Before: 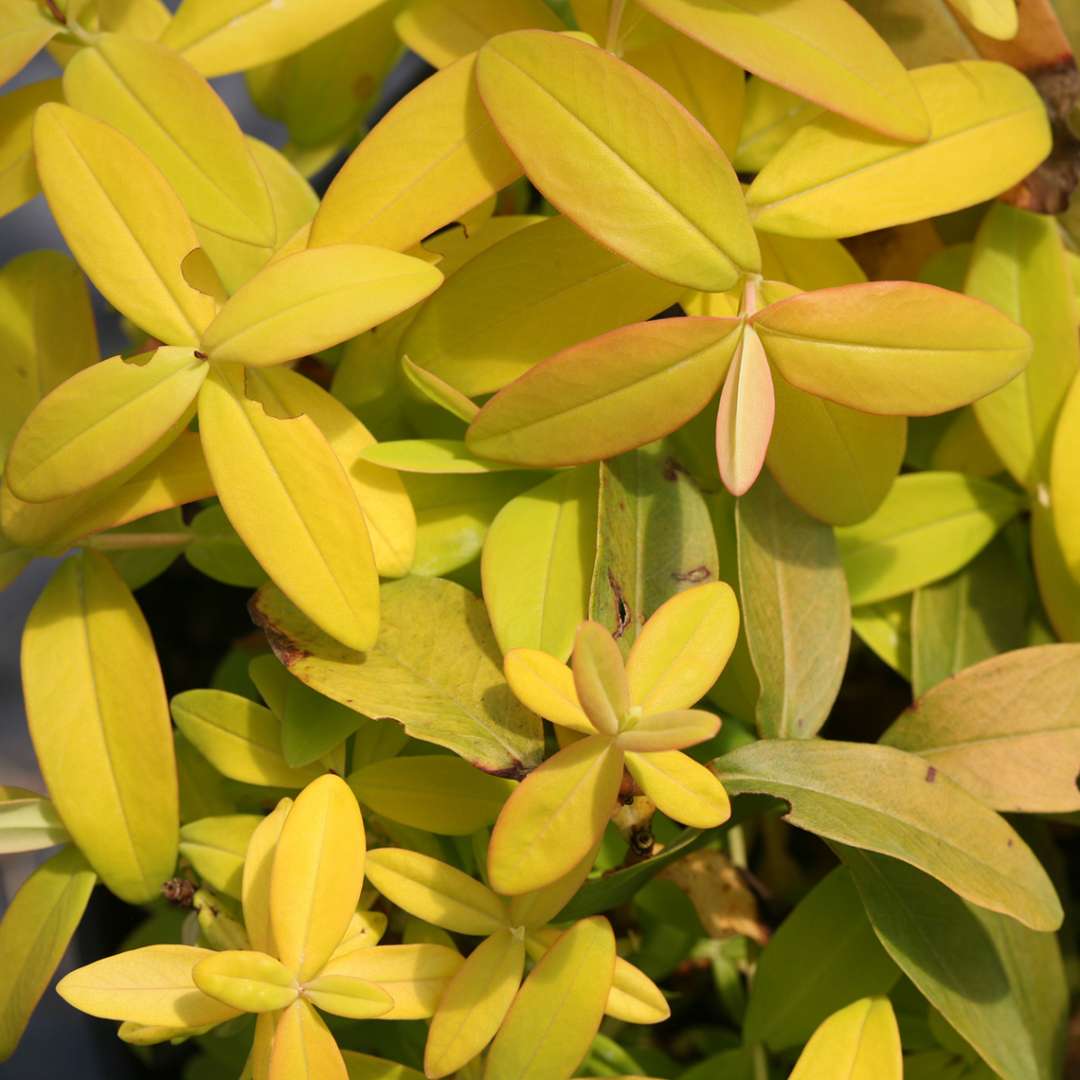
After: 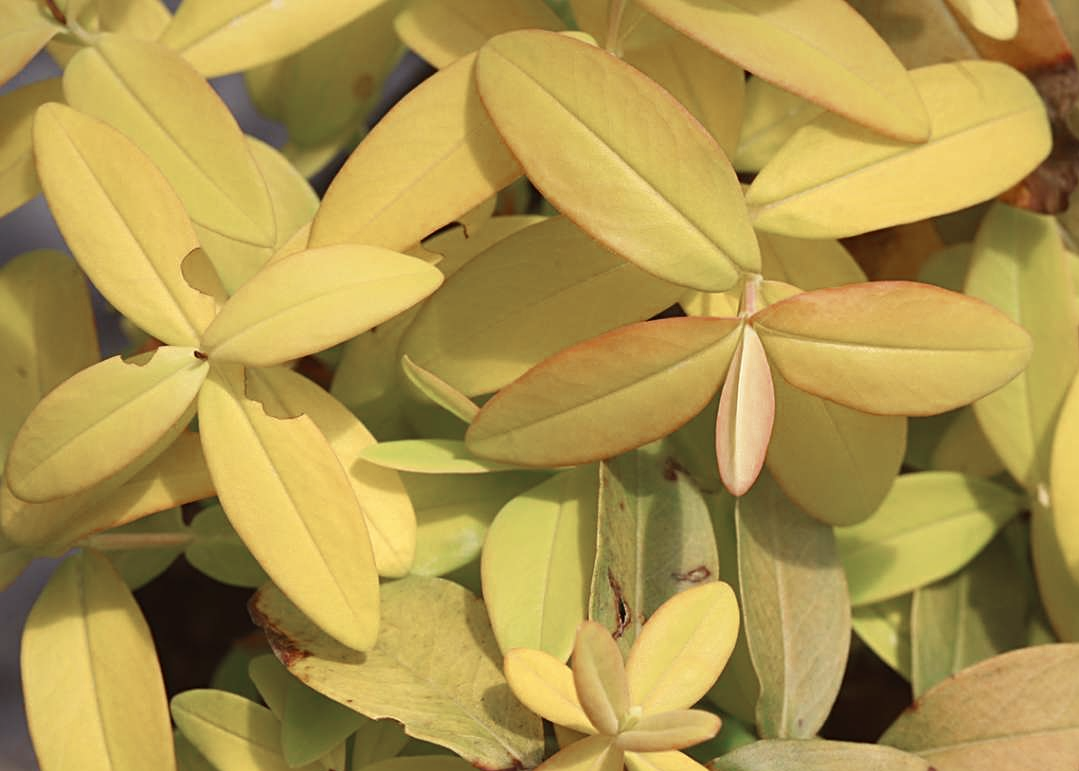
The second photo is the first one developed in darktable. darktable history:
color balance: mode lift, gamma, gain (sRGB), lift [1, 1.049, 1, 1]
white balance: emerald 1
tone equalizer: on, module defaults
exposure: black level correction -0.003, exposure 0.04 EV, compensate highlight preservation false
color zones: curves: ch0 [(0, 0.5) (0.125, 0.4) (0.25, 0.5) (0.375, 0.4) (0.5, 0.4) (0.625, 0.35) (0.75, 0.35) (0.875, 0.5)]; ch1 [(0, 0.35) (0.125, 0.45) (0.25, 0.35) (0.375, 0.35) (0.5, 0.35) (0.625, 0.35) (0.75, 0.45) (0.875, 0.35)]; ch2 [(0, 0.6) (0.125, 0.5) (0.25, 0.5) (0.375, 0.6) (0.5, 0.6) (0.625, 0.5) (0.75, 0.5) (0.875, 0.5)]
sharpen: radius 2.529, amount 0.323
crop: bottom 28.576%
